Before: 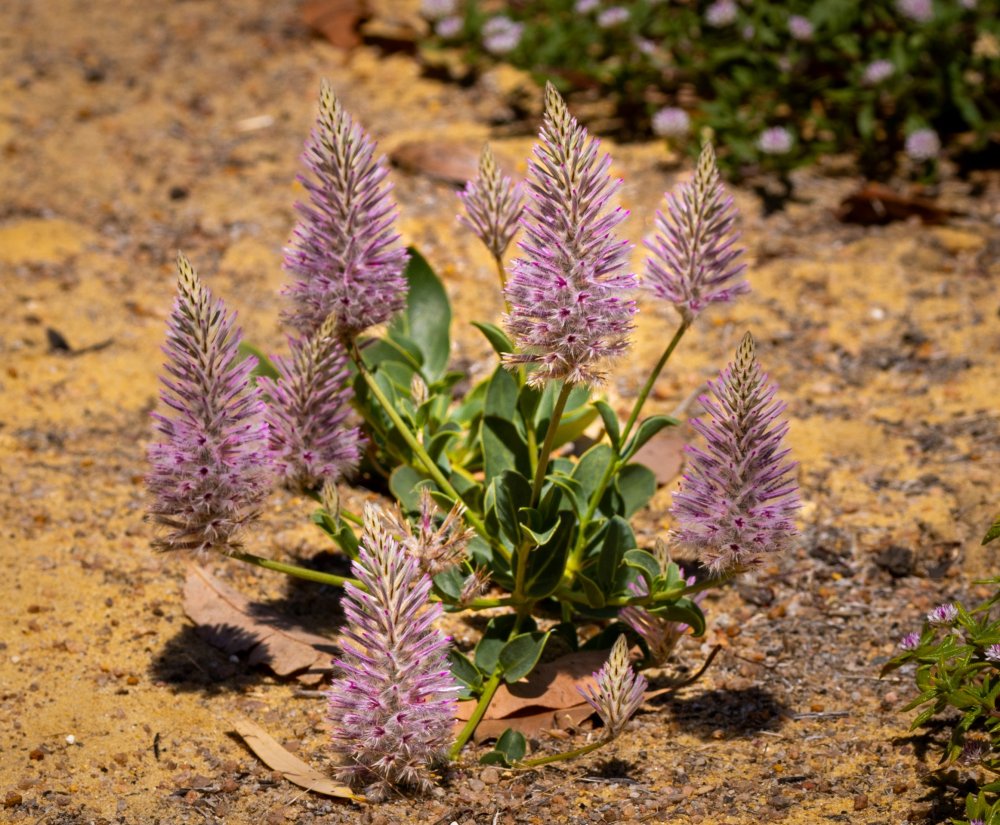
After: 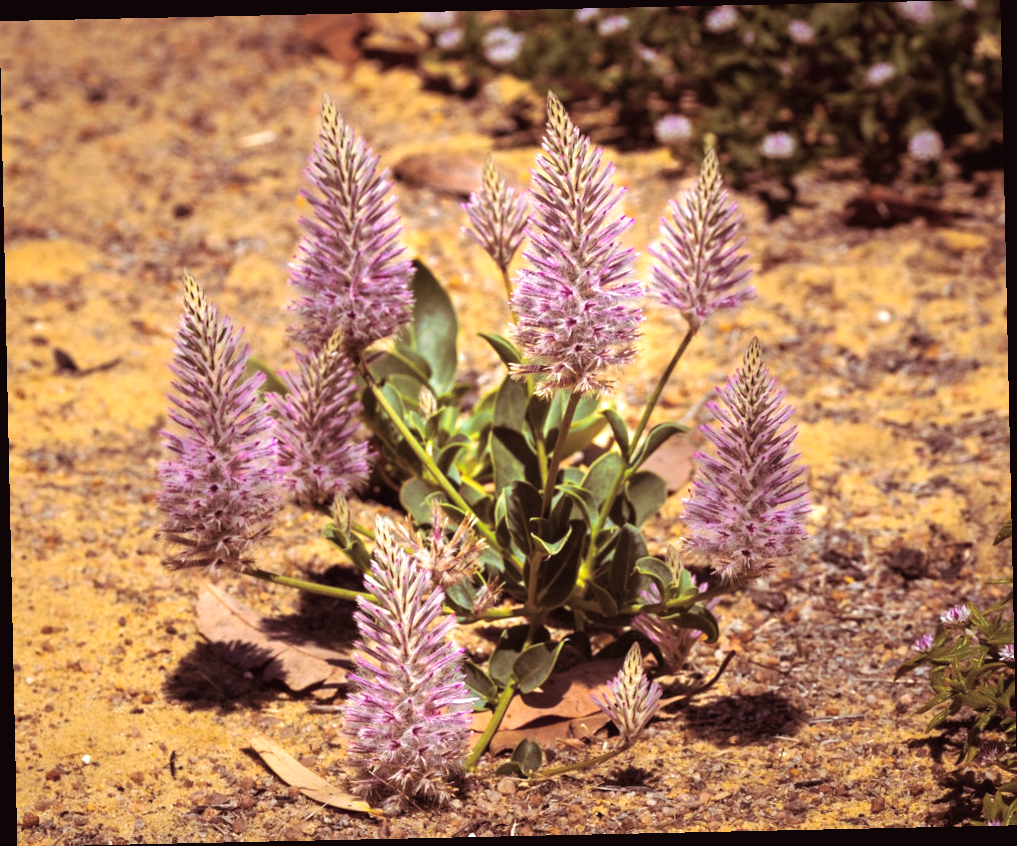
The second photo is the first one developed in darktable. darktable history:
exposure: black level correction -0.002, exposure 0.54 EV, compensate highlight preservation false
rotate and perspective: rotation -1.24°, automatic cropping off
split-toning: on, module defaults
